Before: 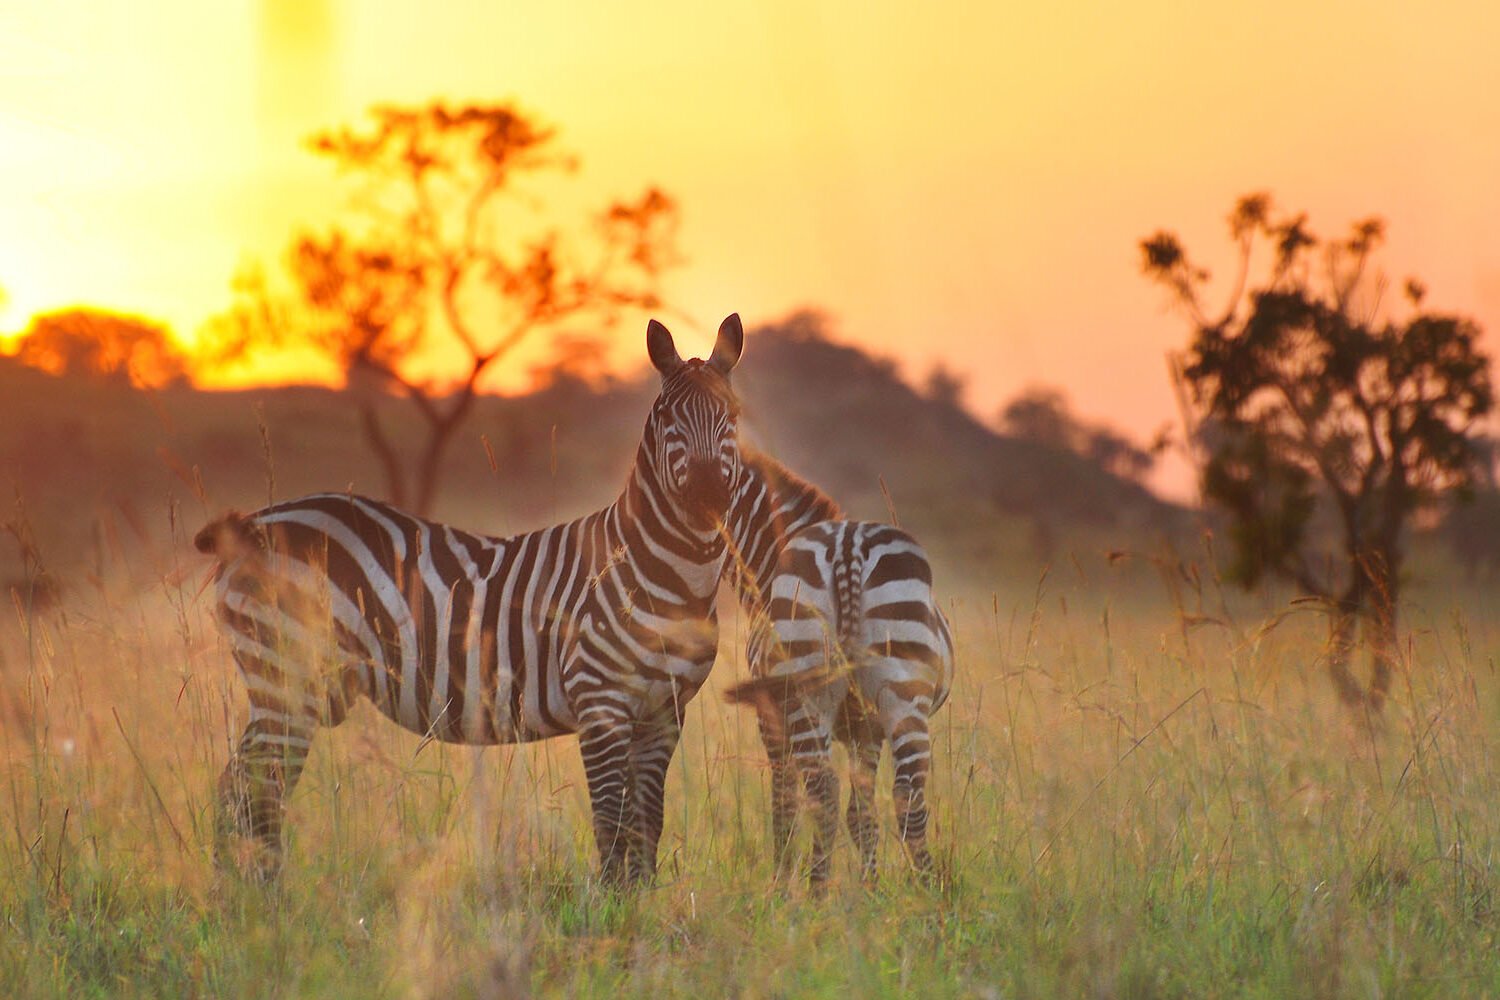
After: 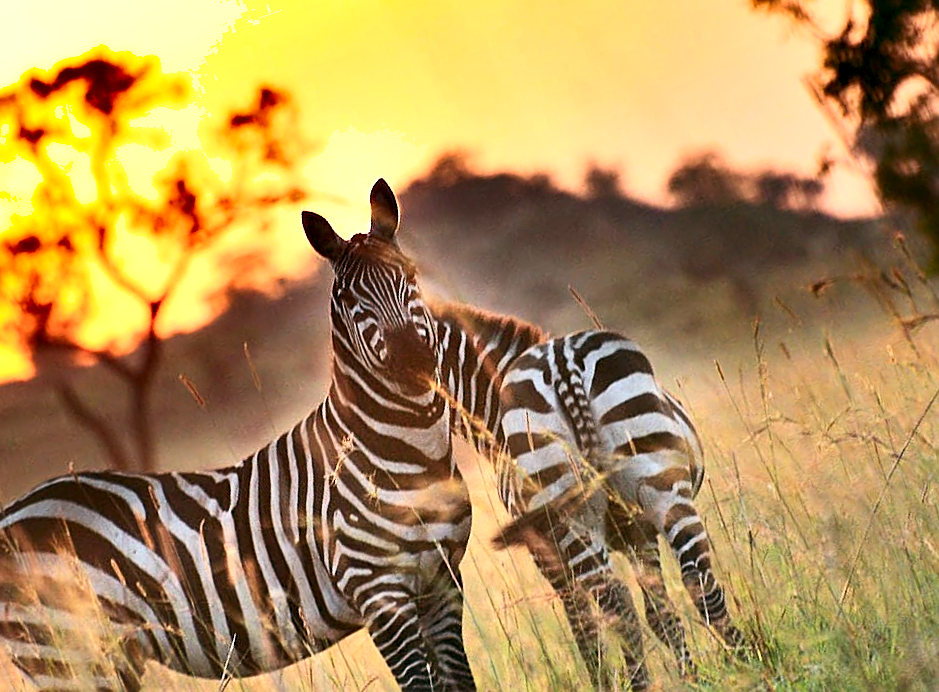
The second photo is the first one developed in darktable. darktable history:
crop and rotate: angle 18.69°, left 6.846%, right 3.689%, bottom 1.133%
shadows and highlights: shadows 53.13, soften with gaussian
sharpen: on, module defaults
contrast equalizer: y [[0.6 ×6], [0.55 ×6], [0 ×6], [0 ×6], [0 ×6]]
exposure: exposure 0.205 EV, compensate highlight preservation false
color balance rgb: shadows lift › chroma 2.035%, shadows lift › hue 136.18°, power › hue 324.6°, global offset › luminance -0.312%, global offset › chroma 0.112%, global offset › hue 166.29°, perceptual saturation grading › global saturation 0.882%
contrast brightness saturation: contrast 0.245, brightness 0.086
